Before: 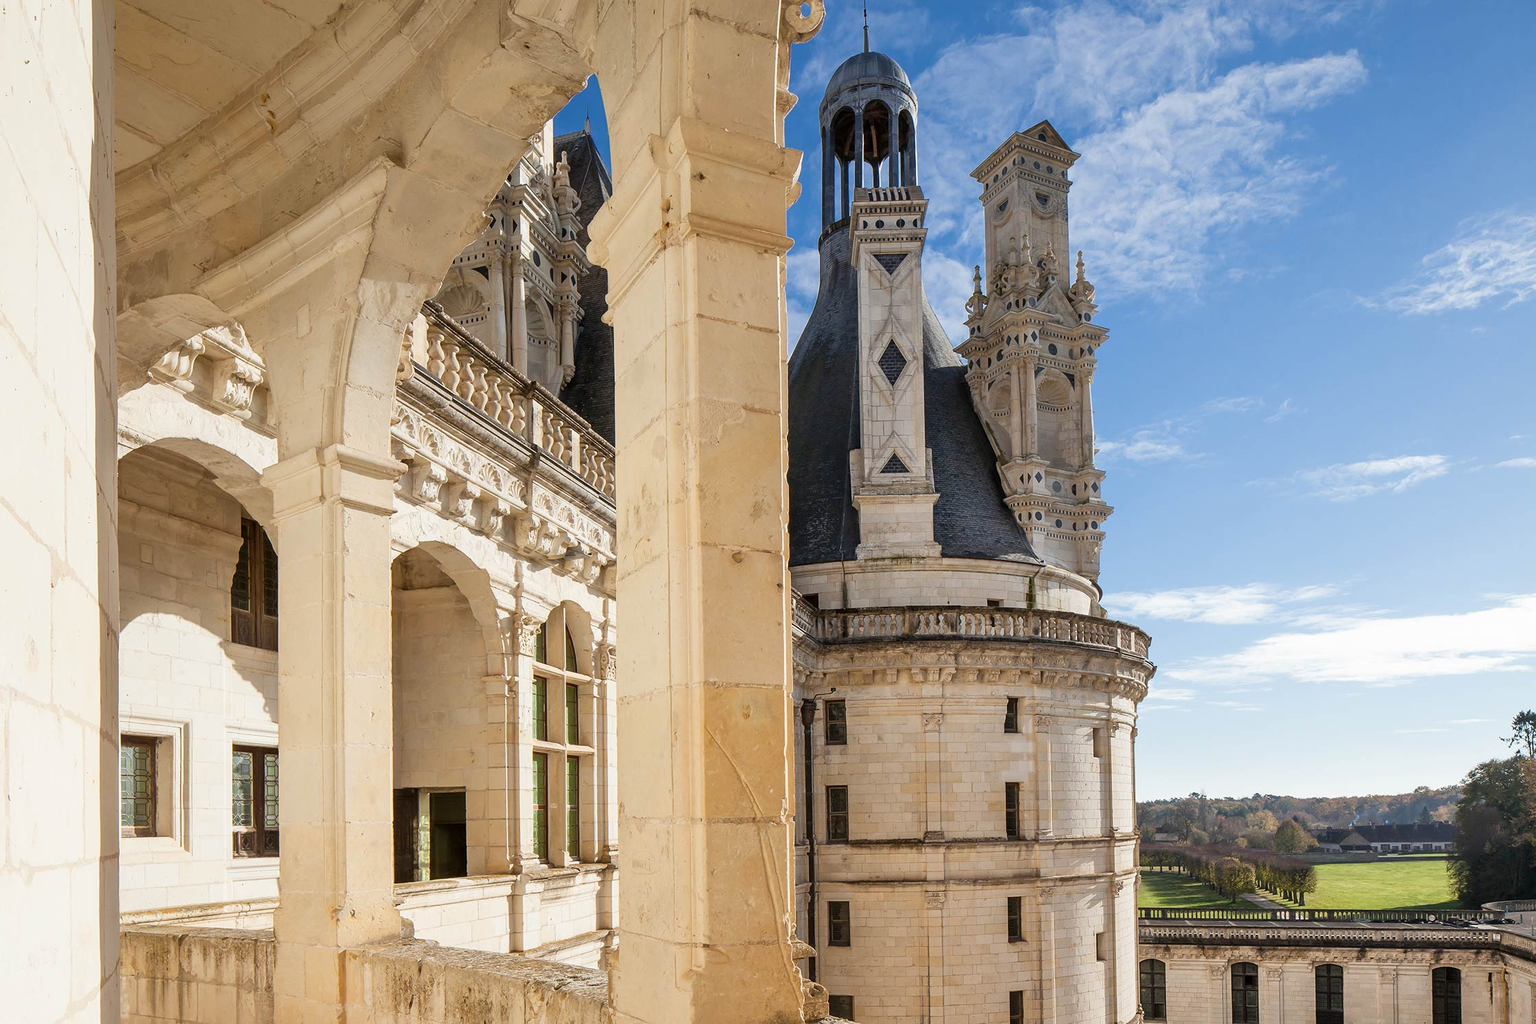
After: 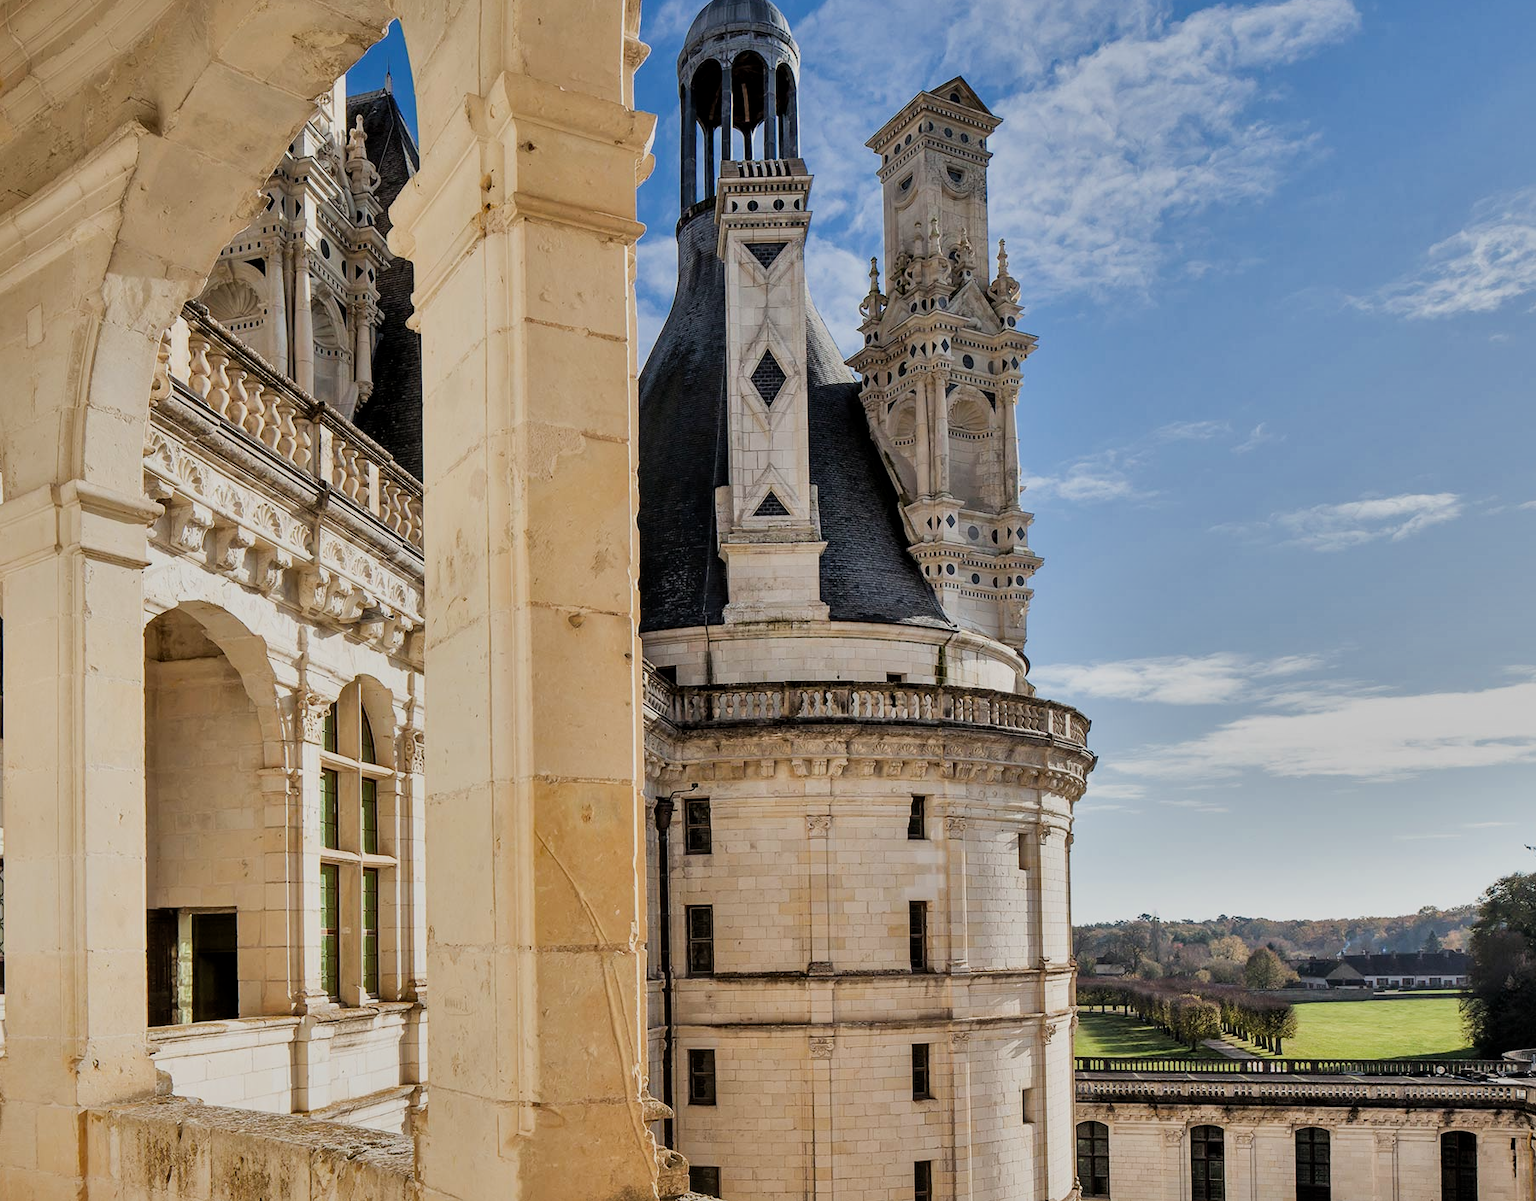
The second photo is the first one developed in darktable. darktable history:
shadows and highlights: shadows 30.63, highlights -63.22, shadows color adjustment 98%, highlights color adjustment 58.61%, soften with gaussian
local contrast: mode bilateral grid, contrast 20, coarseness 50, detail 120%, midtone range 0.2
filmic rgb: black relative exposure -7.65 EV, white relative exposure 4.56 EV, hardness 3.61, contrast 1.106
crop and rotate: left 17.959%, top 5.771%, right 1.742%
